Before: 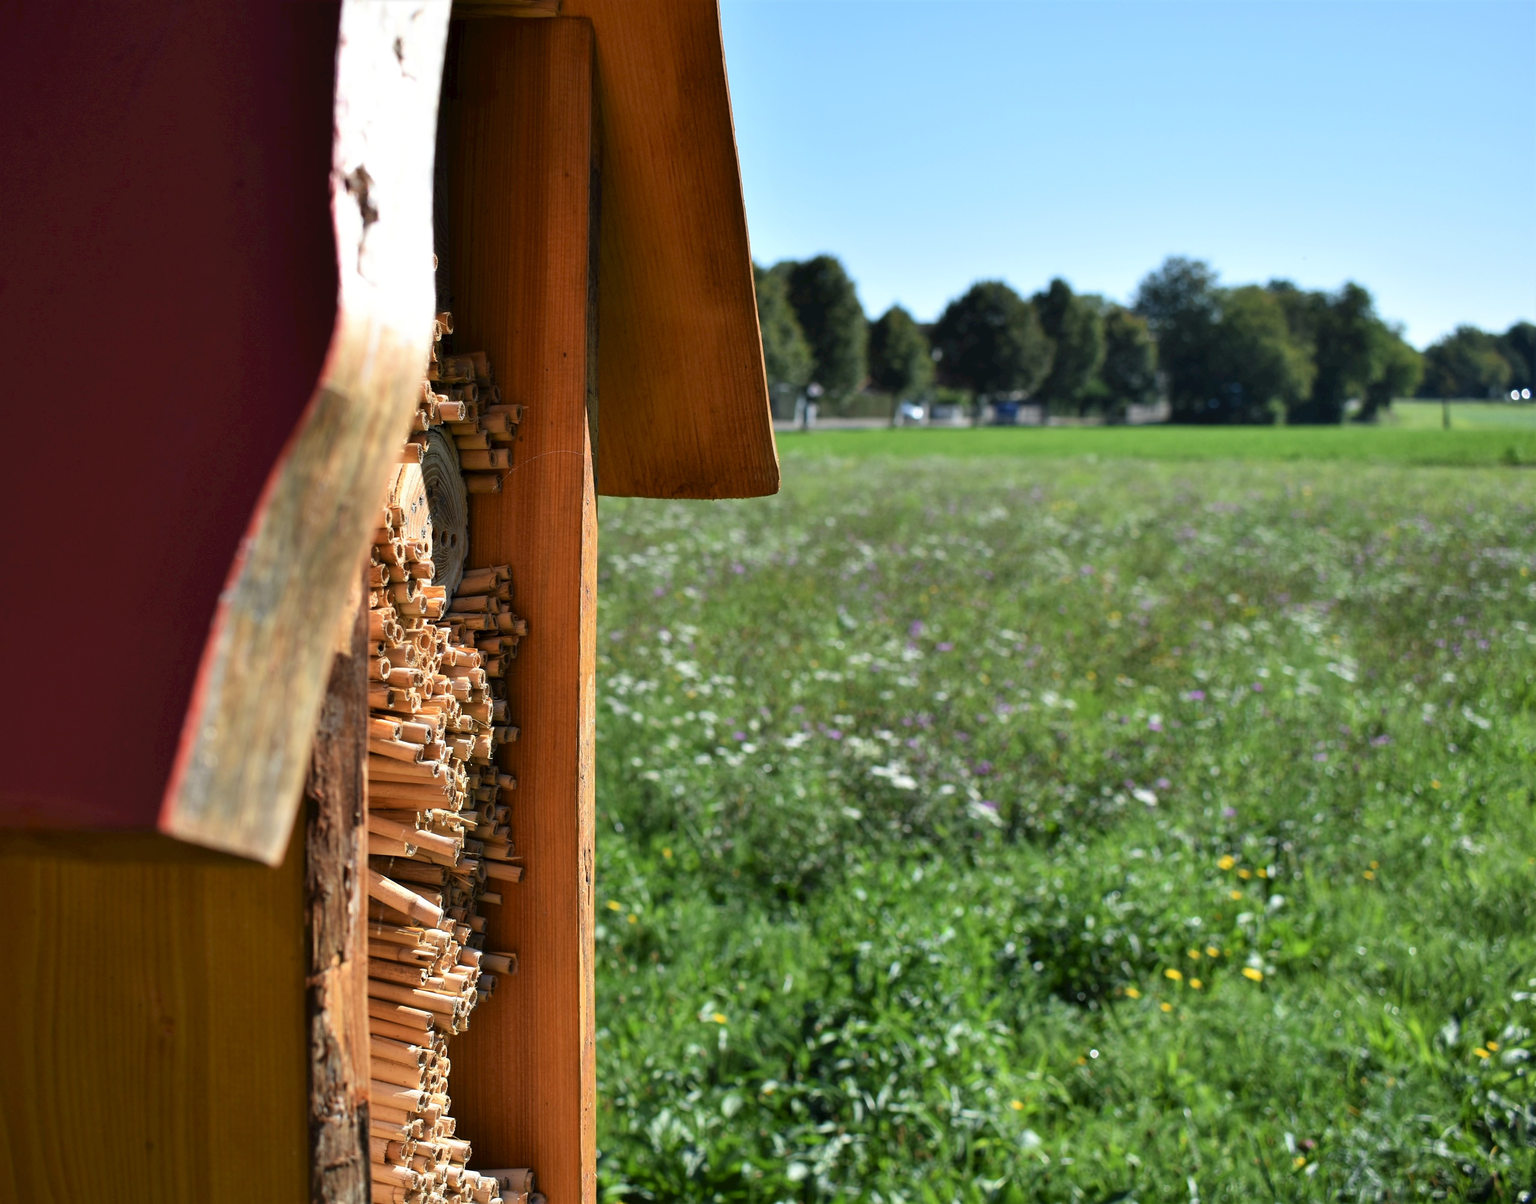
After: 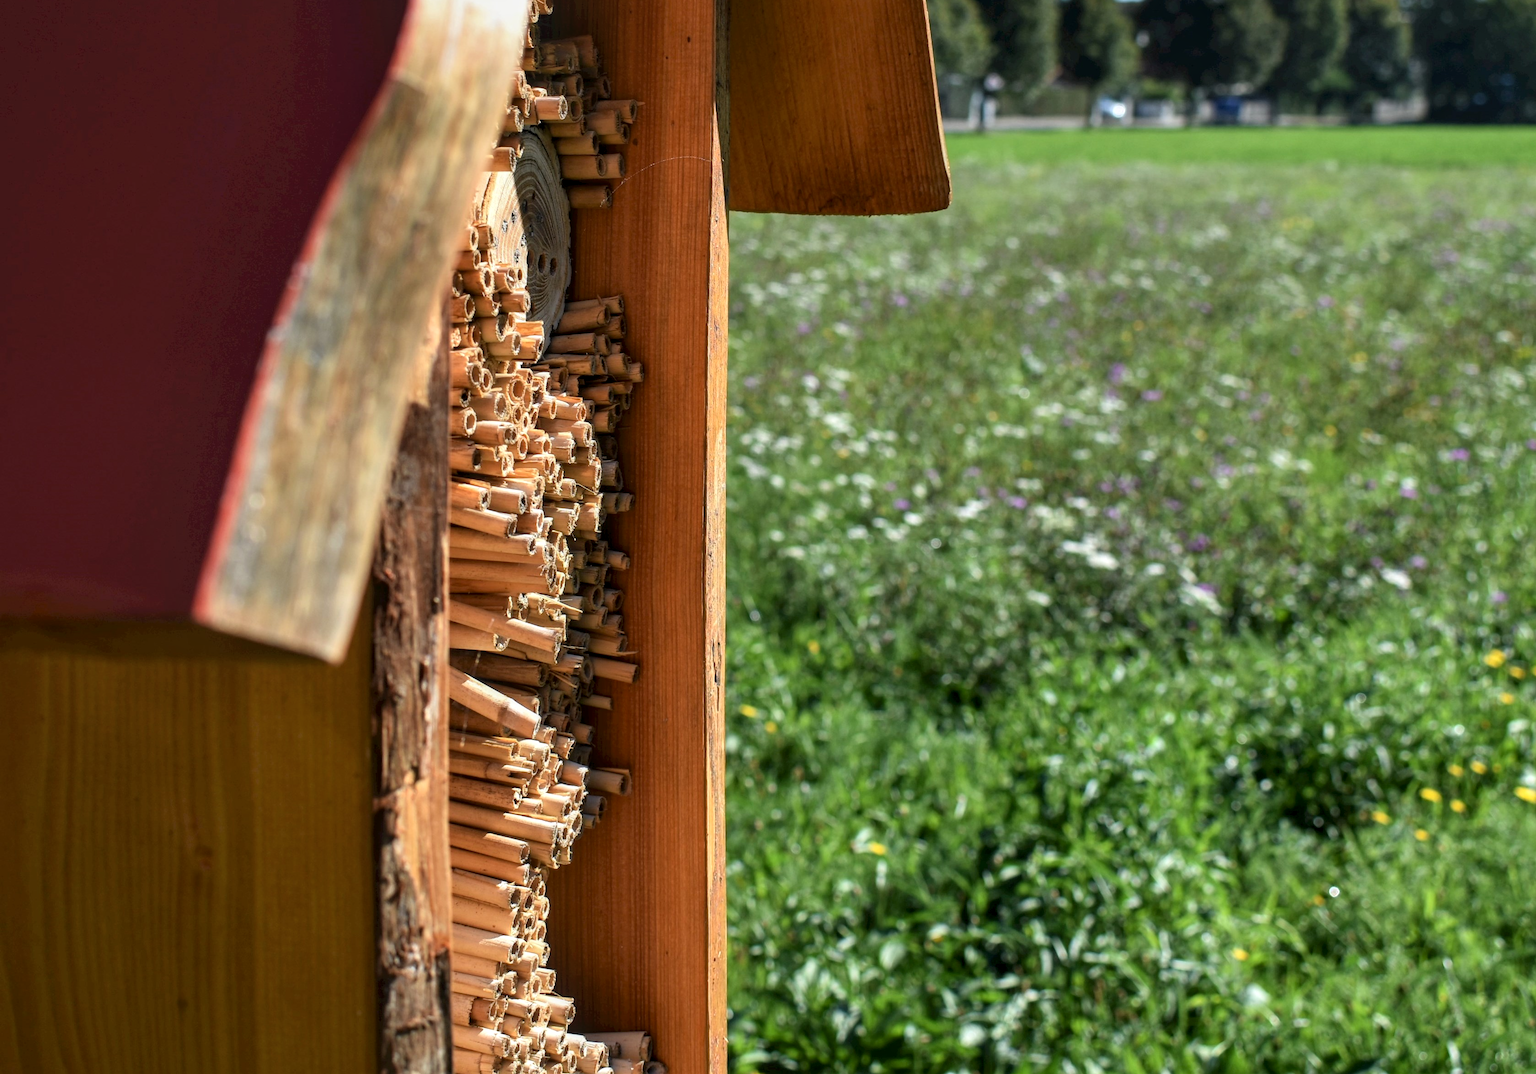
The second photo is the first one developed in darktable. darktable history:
crop: top 26.811%, right 17.95%
local contrast: on, module defaults
